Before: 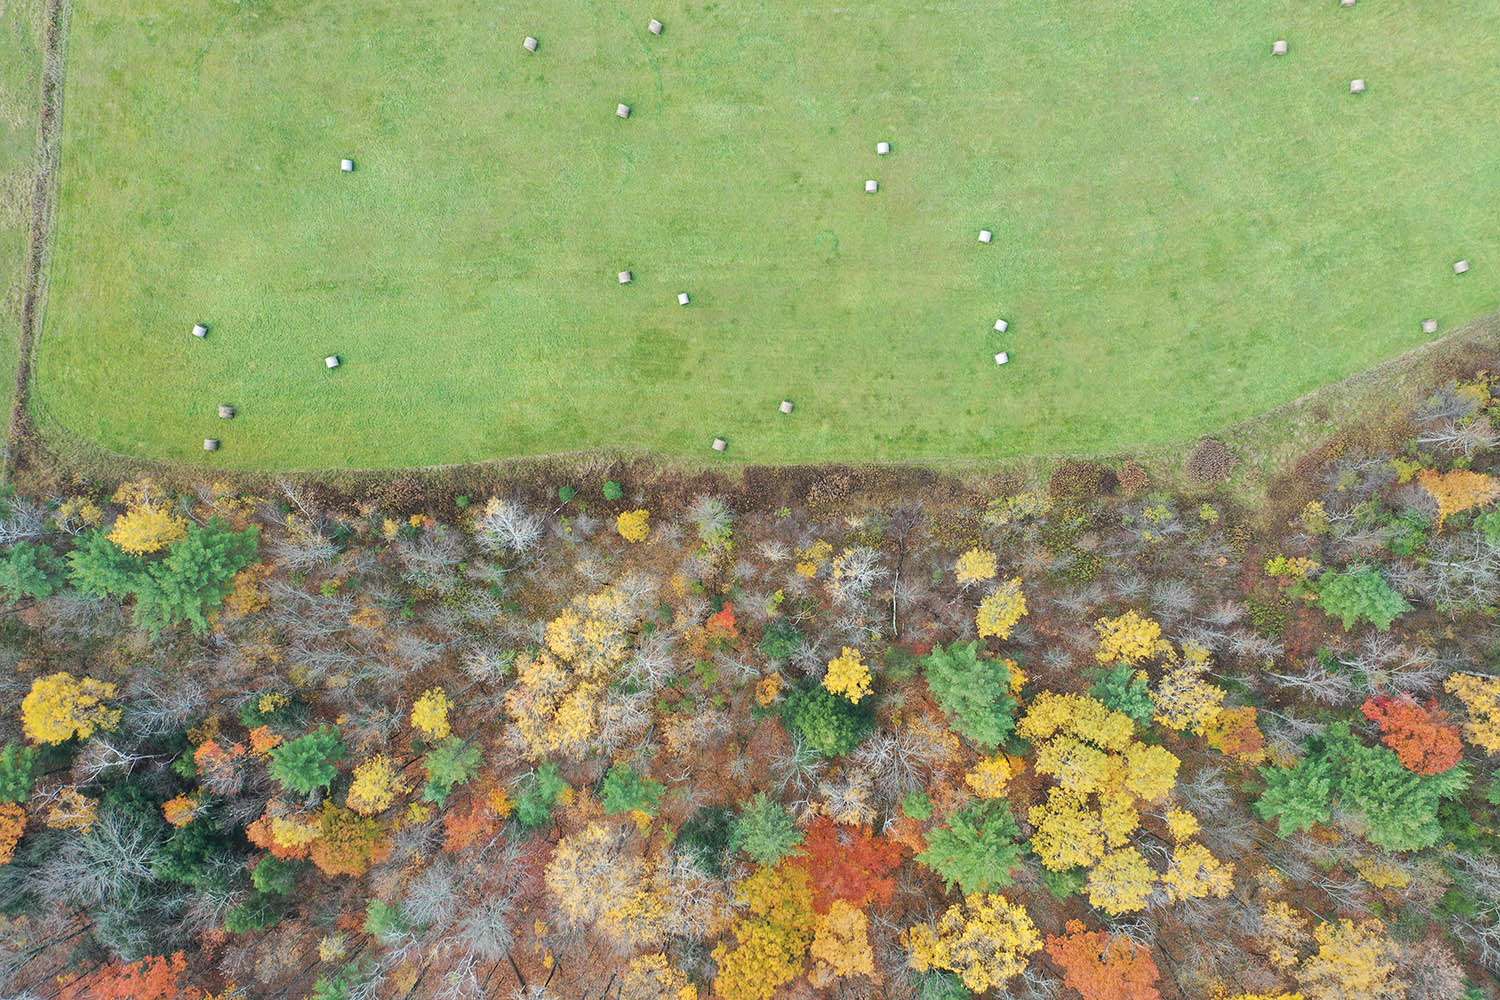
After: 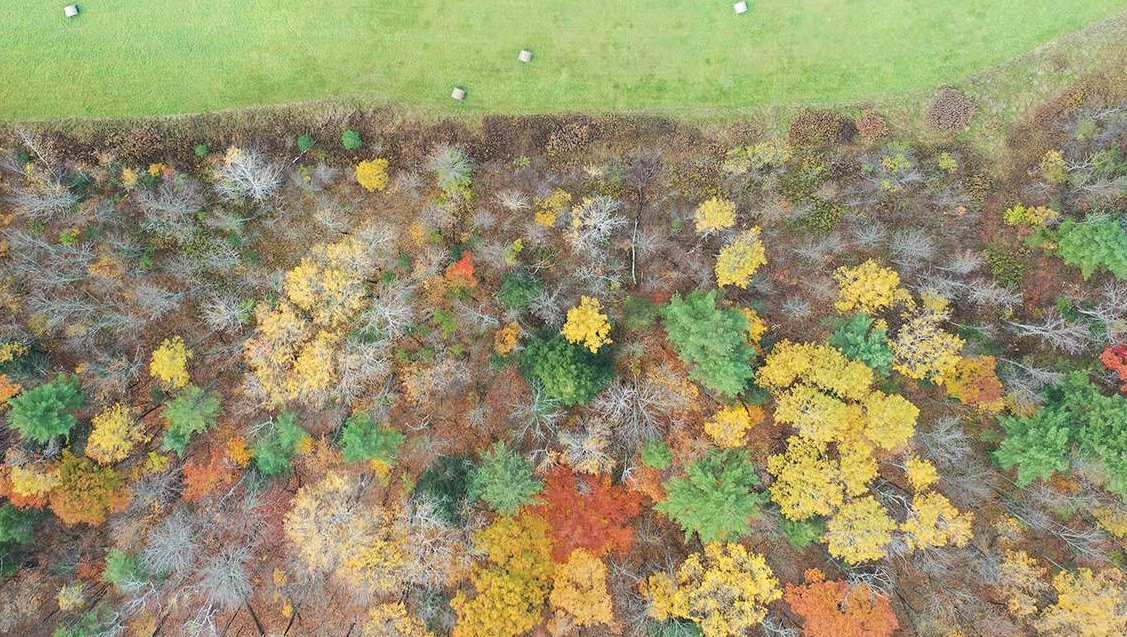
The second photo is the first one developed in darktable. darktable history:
shadows and highlights: shadows -89.65, highlights 91.37, soften with gaussian
crop and rotate: left 17.451%, top 35.193%, right 7.4%, bottom 1.053%
